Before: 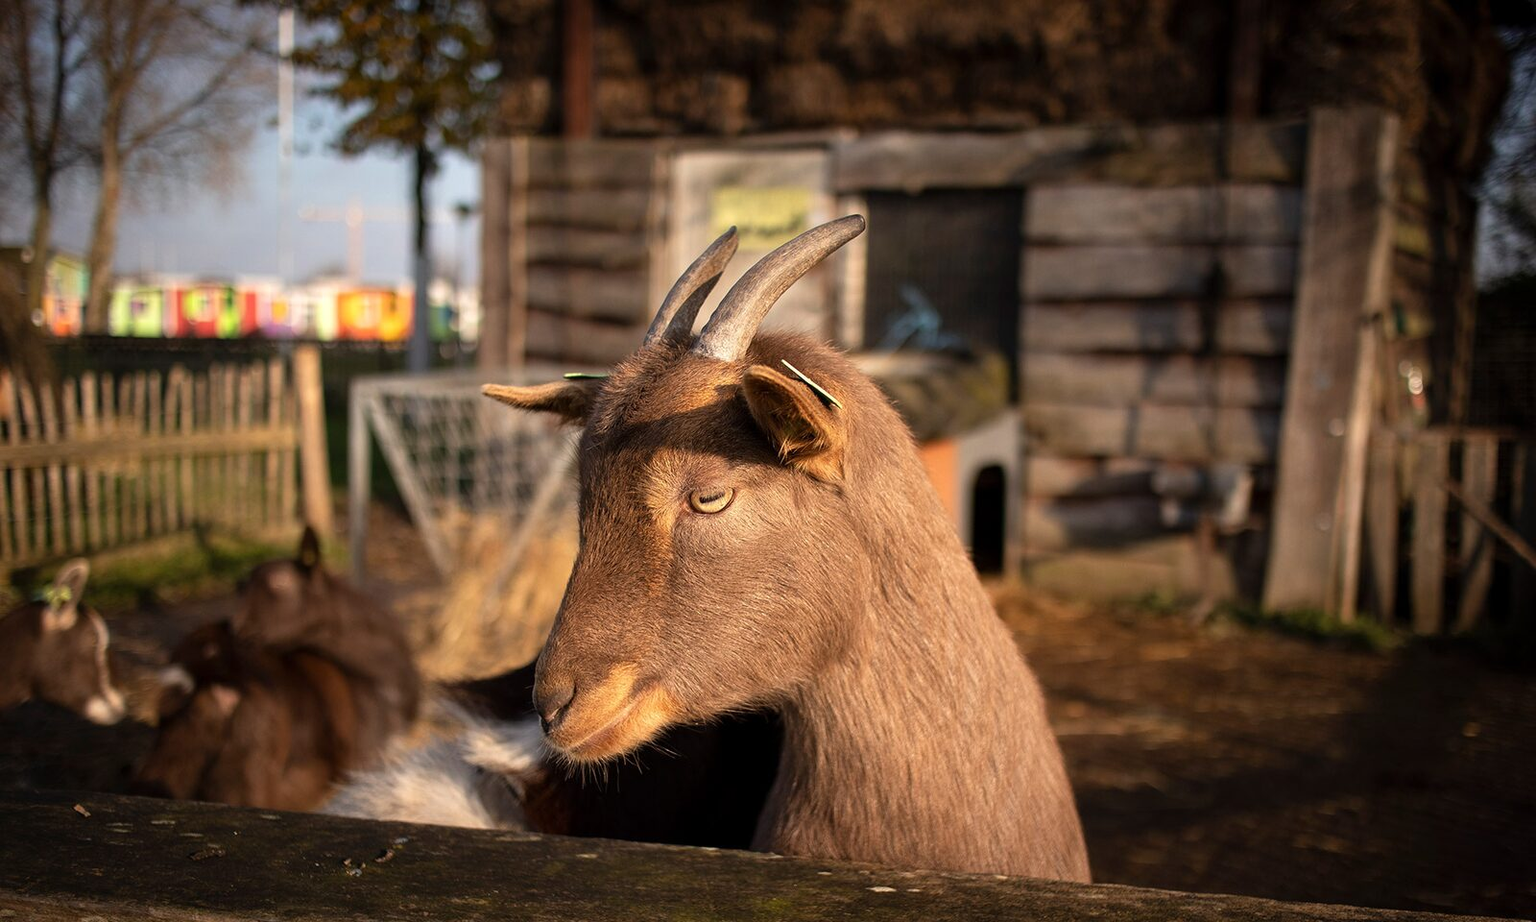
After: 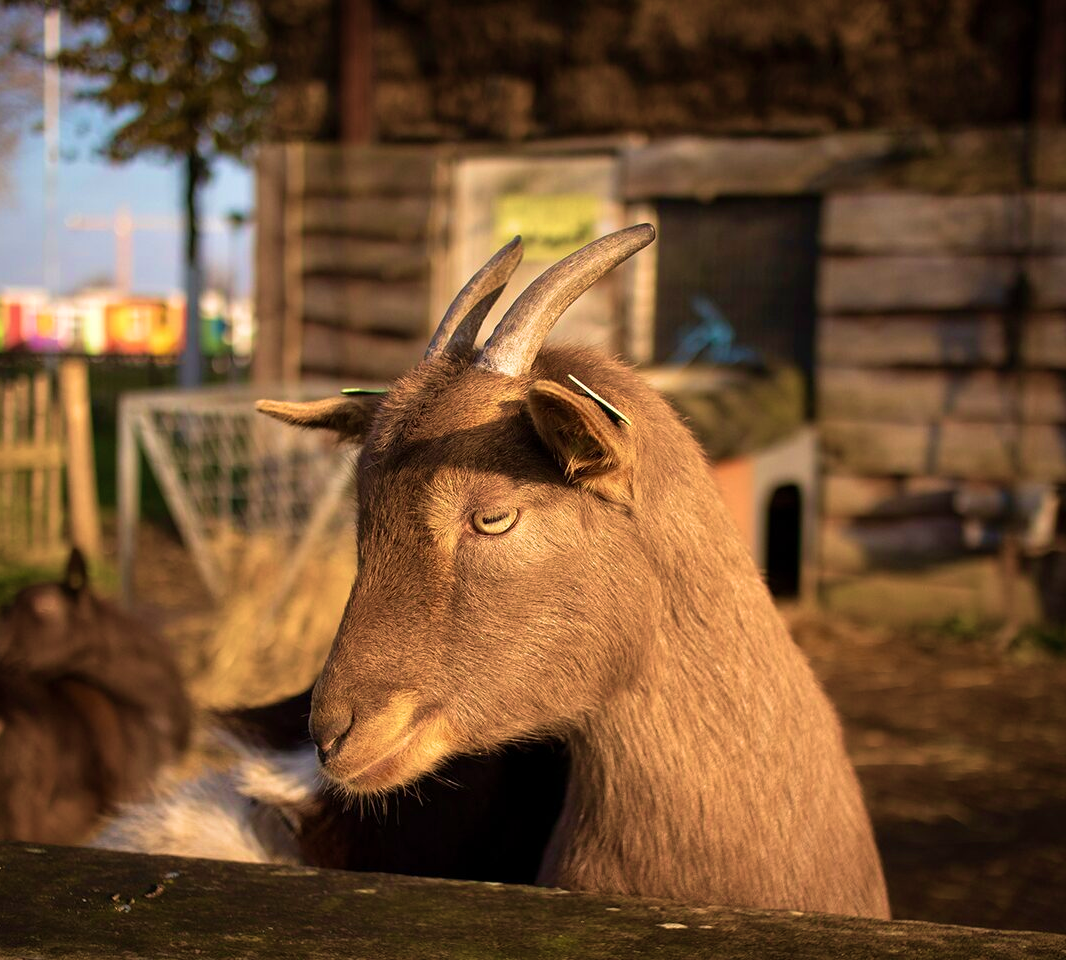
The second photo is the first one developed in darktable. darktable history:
crop: left 15.419%, right 17.914%
velvia: strength 67.07%, mid-tones bias 0.972
